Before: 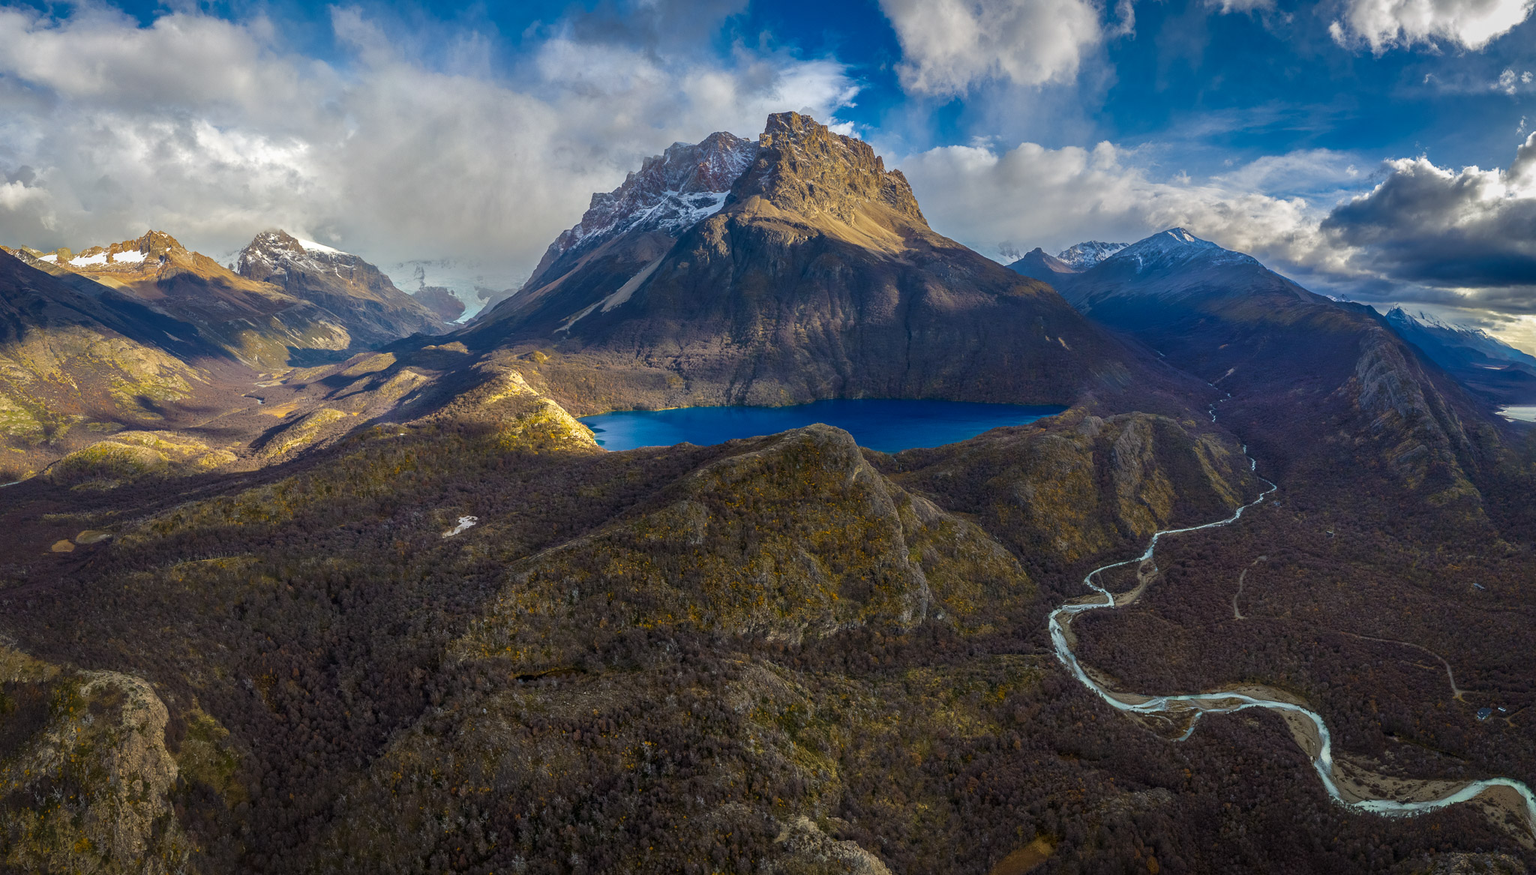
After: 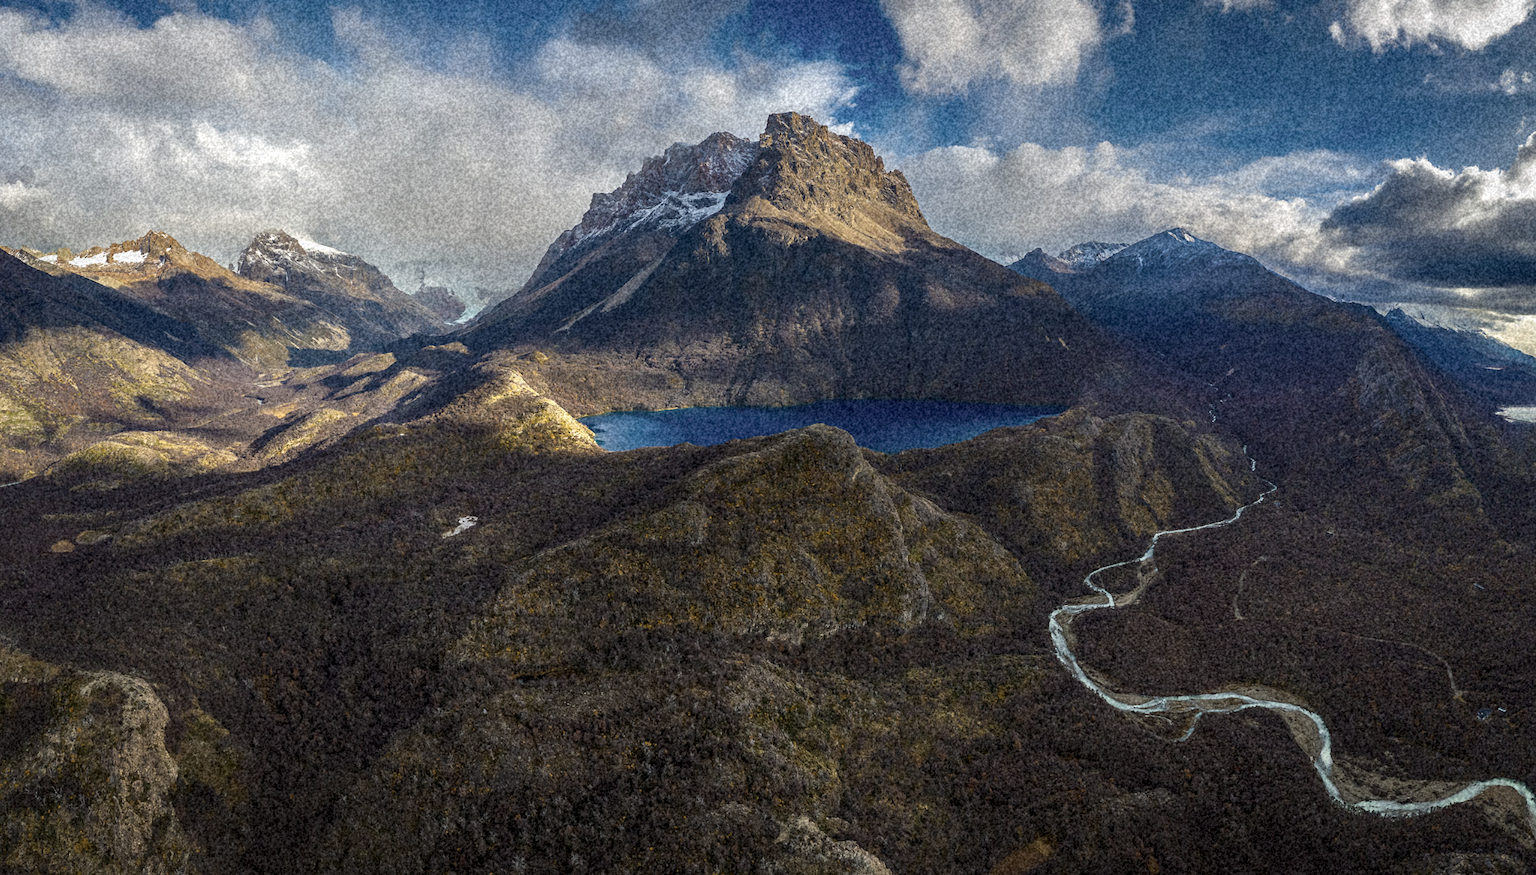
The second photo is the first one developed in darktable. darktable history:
grain: coarseness 46.9 ISO, strength 50.21%, mid-tones bias 0%
contrast brightness saturation: contrast 0.1, saturation -0.3
